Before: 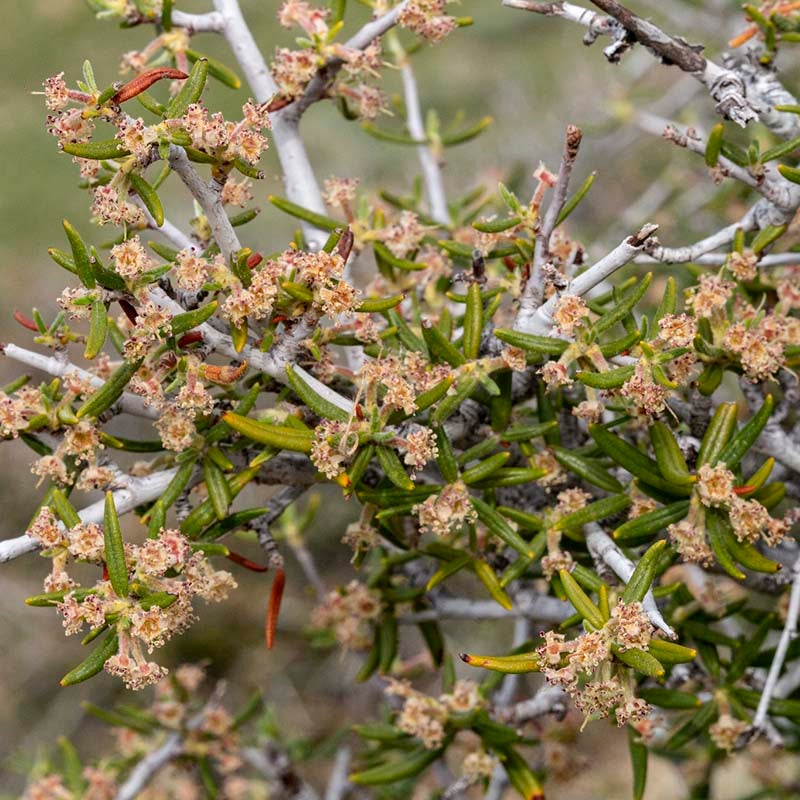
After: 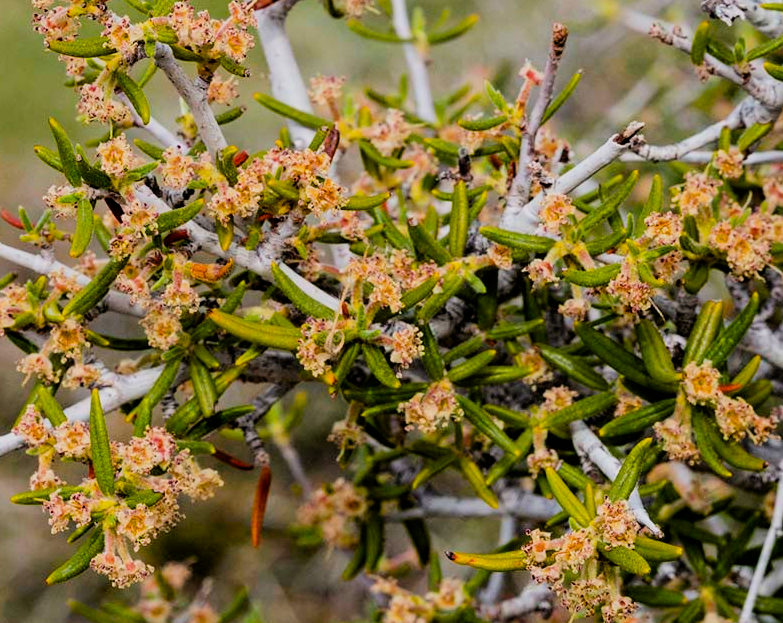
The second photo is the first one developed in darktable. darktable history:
filmic rgb: black relative exposure -7.65 EV, white relative exposure 4.56 EV, hardness 3.61, contrast 1.25
color balance rgb: linear chroma grading › global chroma 15%, perceptual saturation grading › global saturation 30%
crop and rotate: left 1.814%, top 12.818%, right 0.25%, bottom 9.225%
